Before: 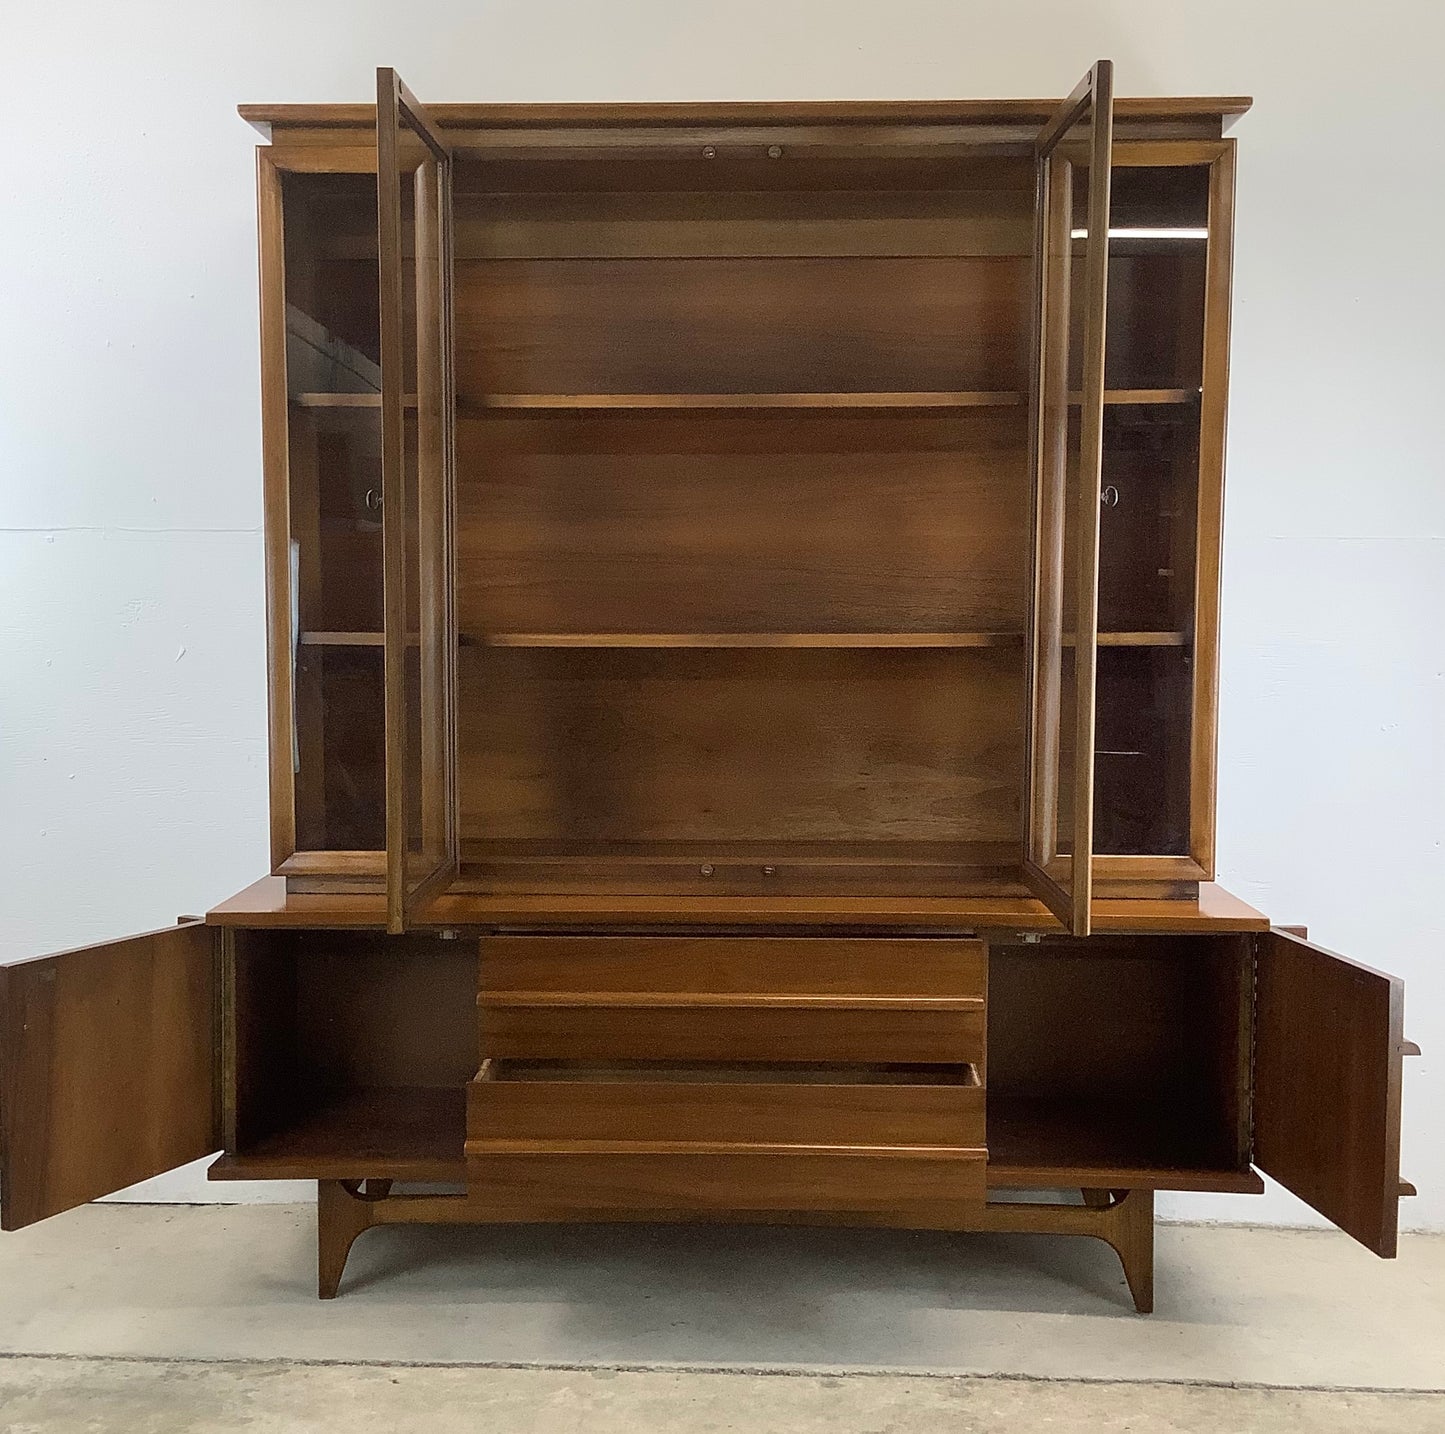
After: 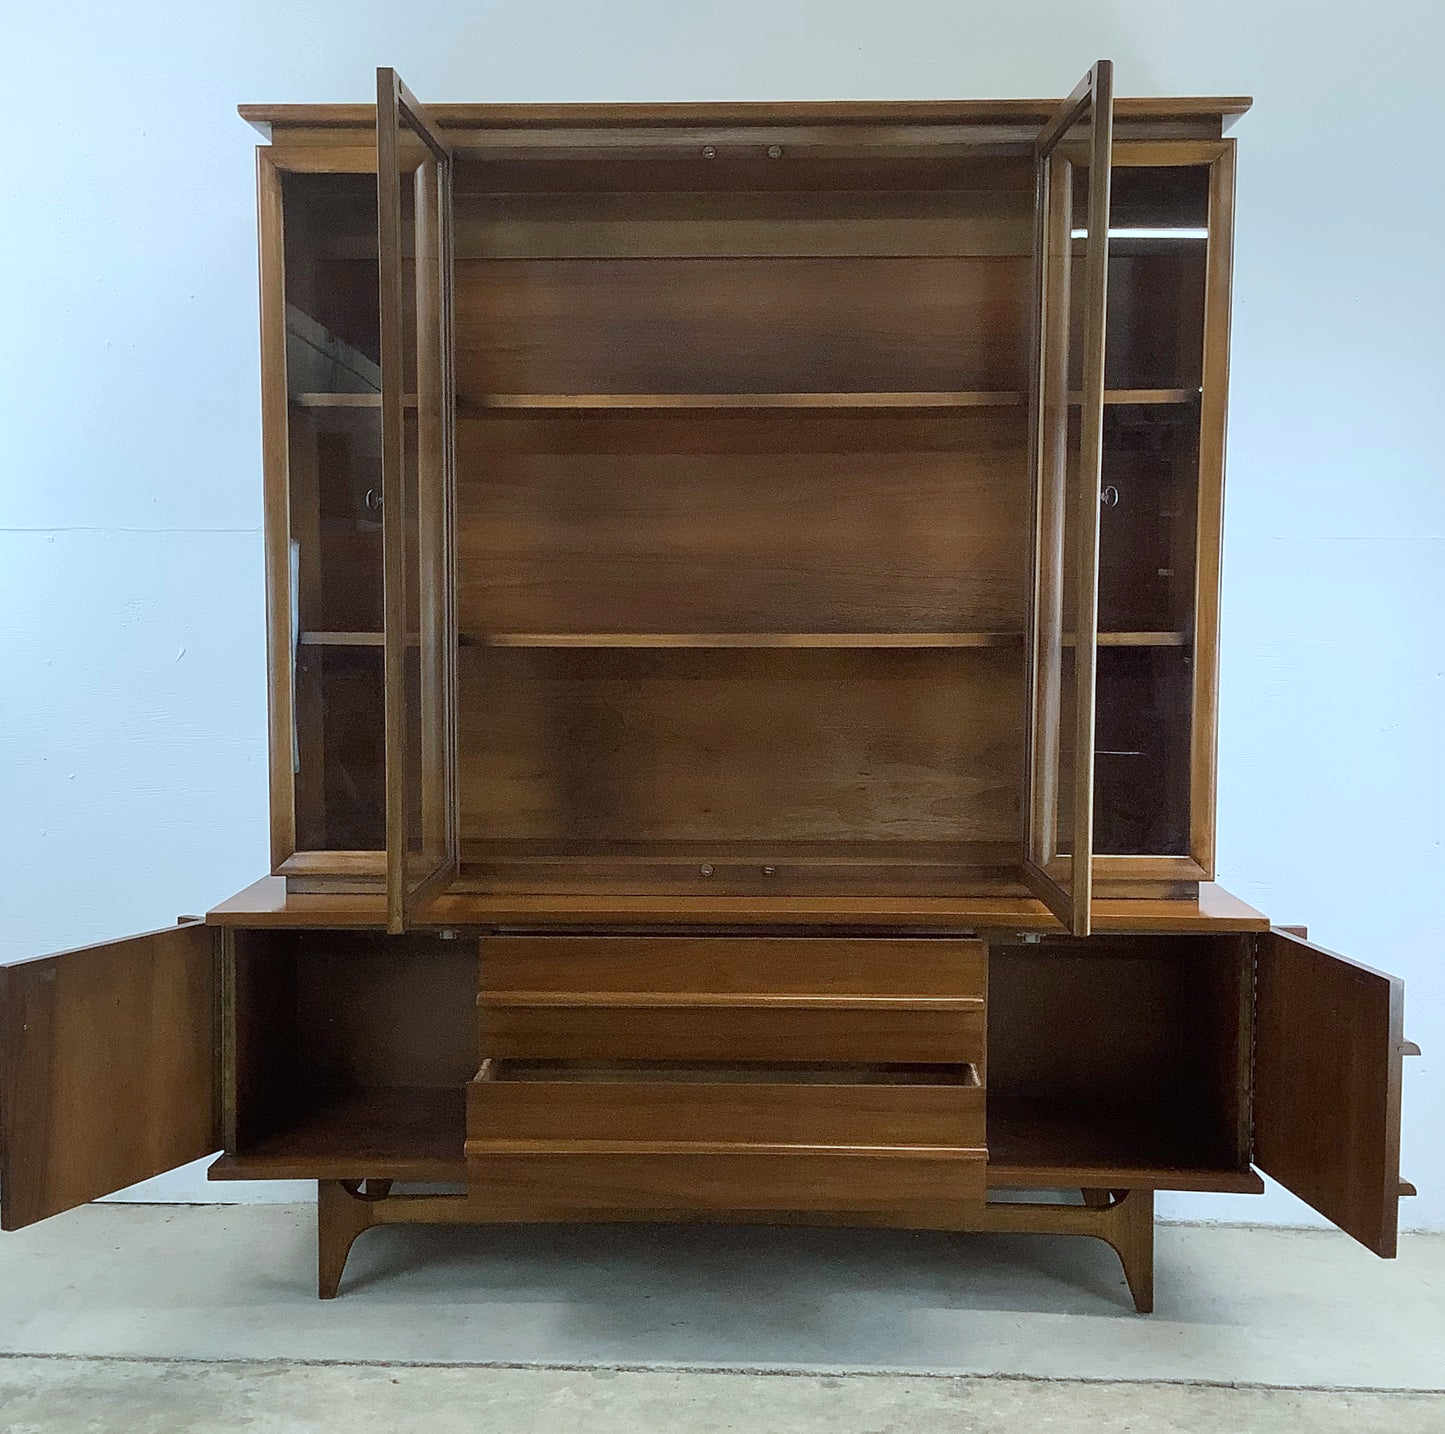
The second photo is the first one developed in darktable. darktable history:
color calibration: illuminant Planckian (black body), x 0.376, y 0.374, temperature 4111.58 K
